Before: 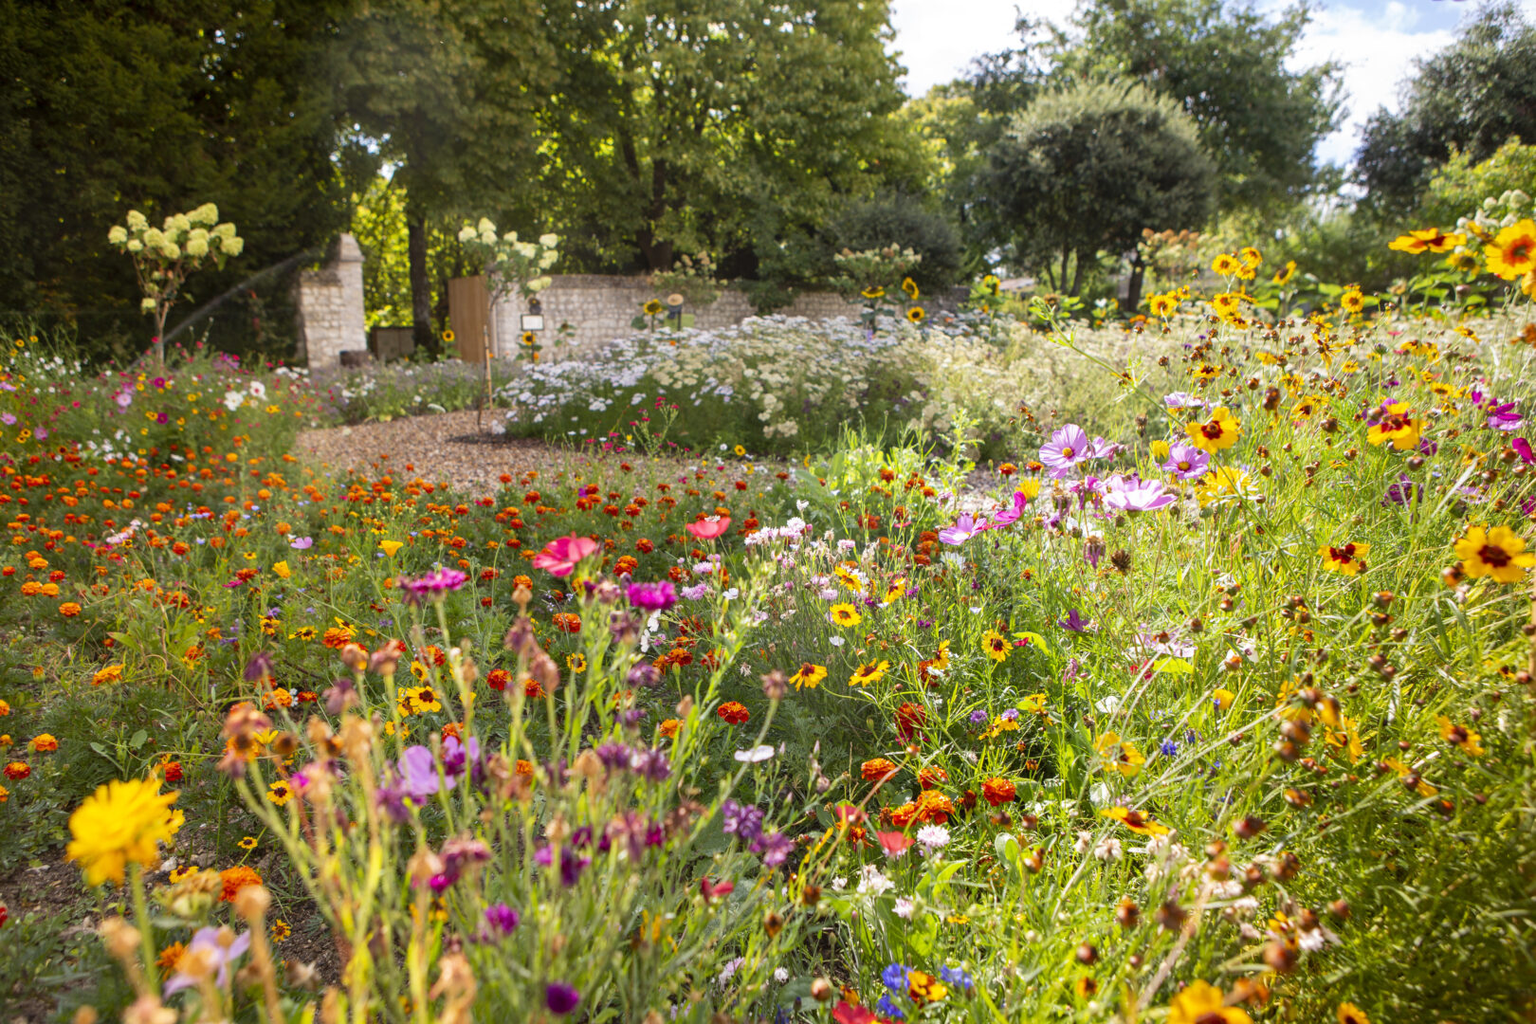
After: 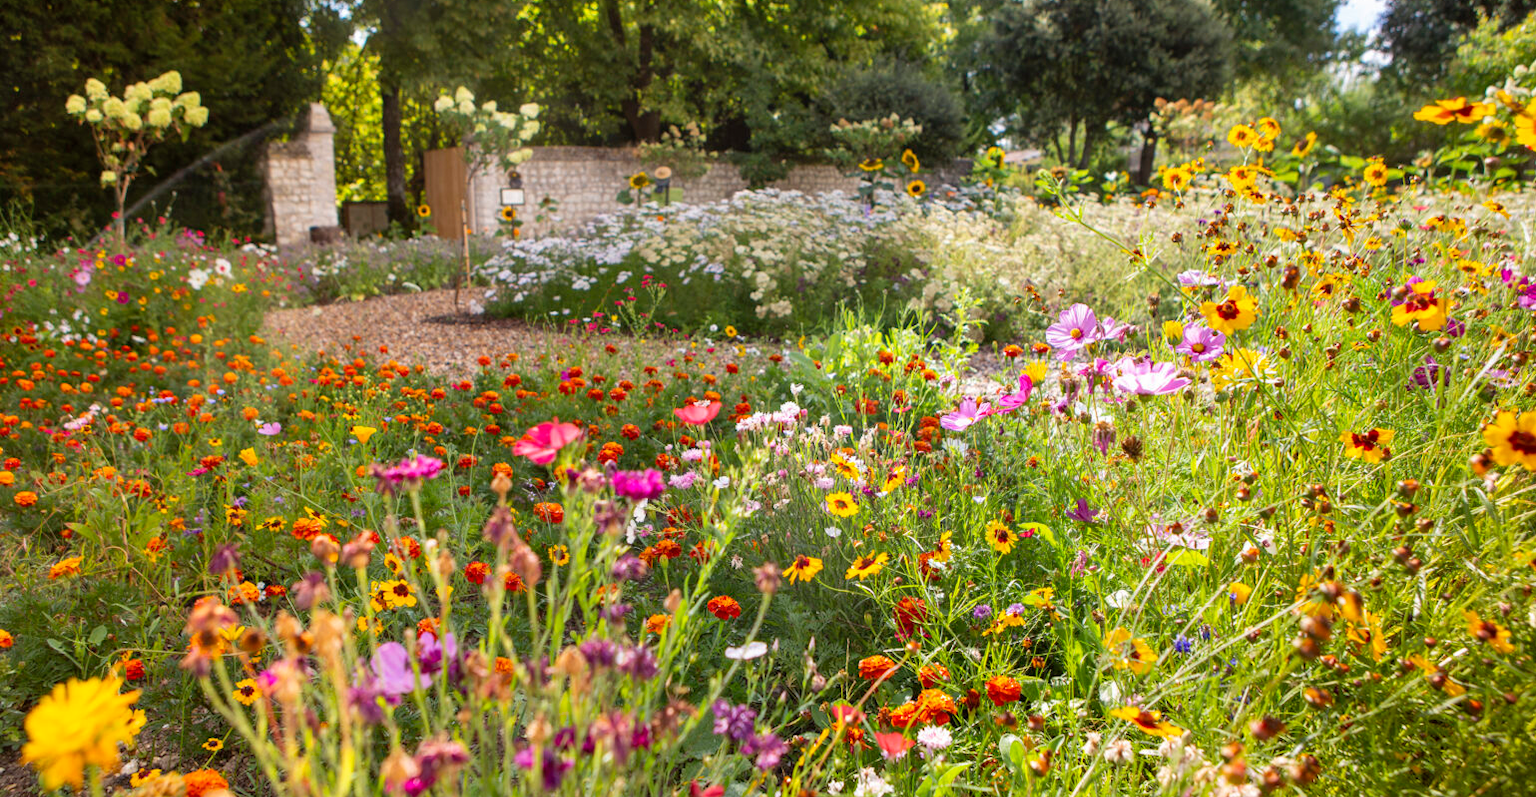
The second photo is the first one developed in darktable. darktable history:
shadows and highlights: shadows 32, highlights -32, soften with gaussian
crop and rotate: left 2.991%, top 13.302%, right 1.981%, bottom 12.636%
